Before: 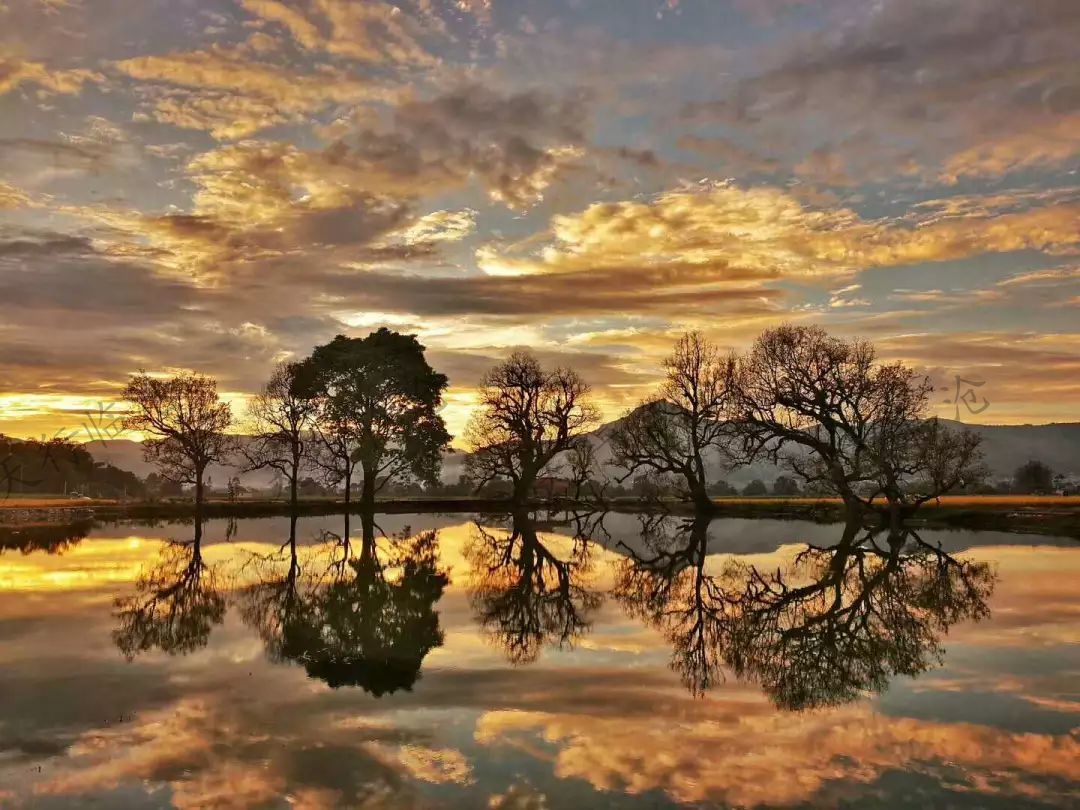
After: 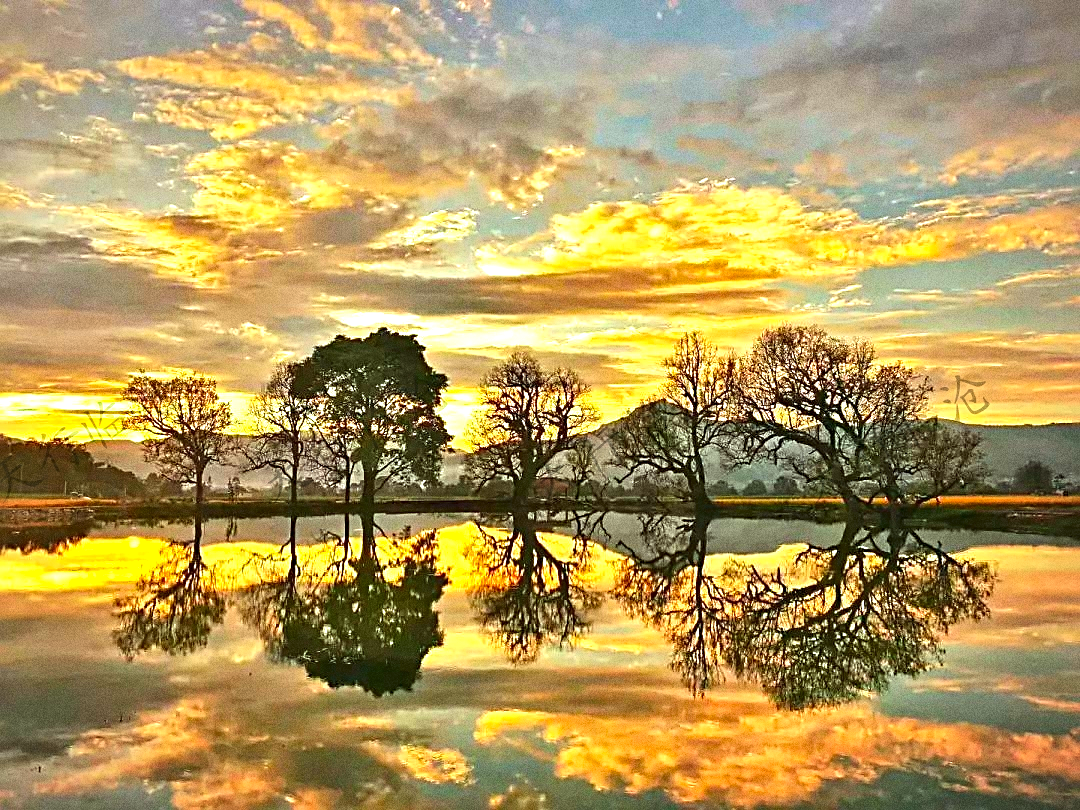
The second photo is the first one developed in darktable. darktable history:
grain: coarseness 9.61 ISO, strength 35.62%
color correction: highlights a* -7.33, highlights b* 1.26, shadows a* -3.55, saturation 1.4
exposure: black level correction -0.002, exposure 1.115 EV, compensate highlight preservation false
sharpen: radius 2.817, amount 0.715
vignetting: fall-off radius 93.87%
